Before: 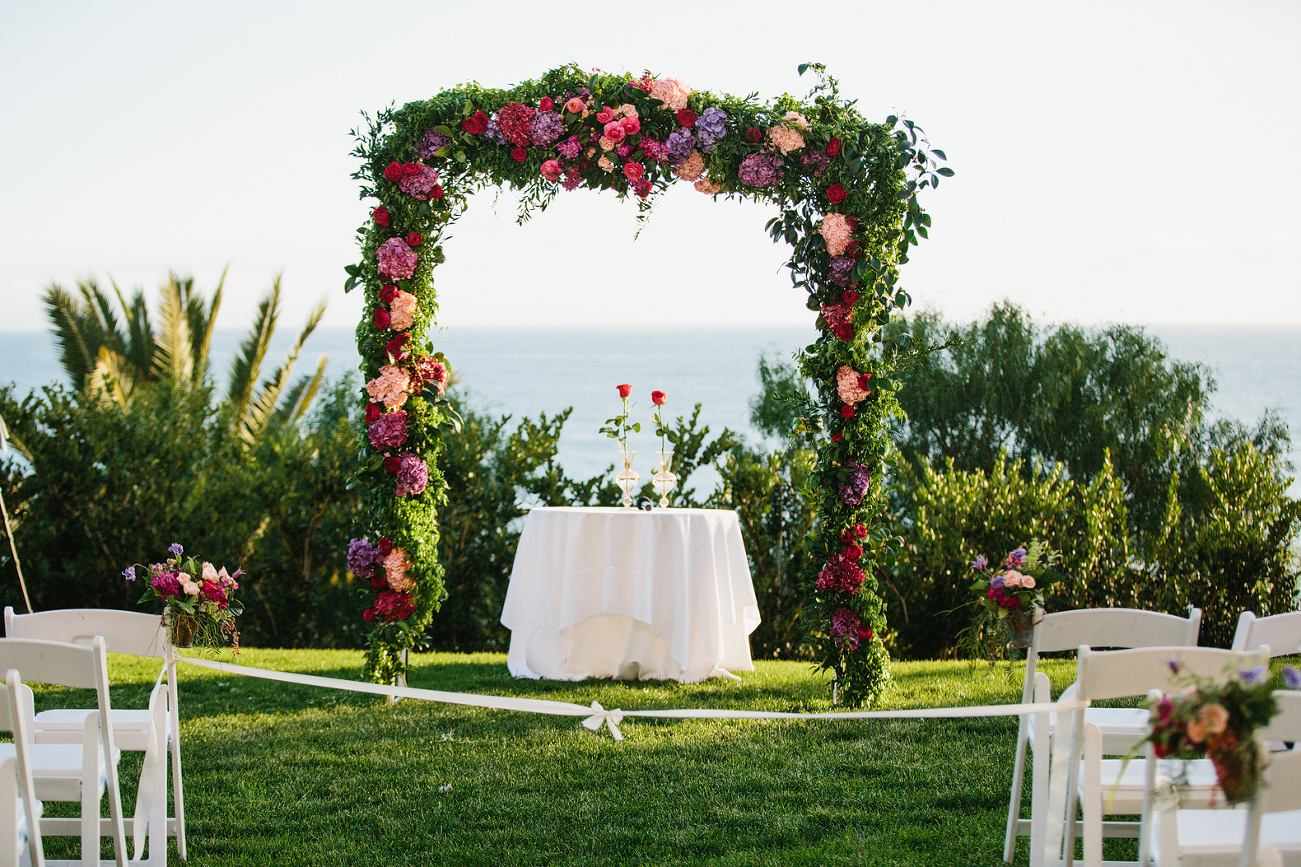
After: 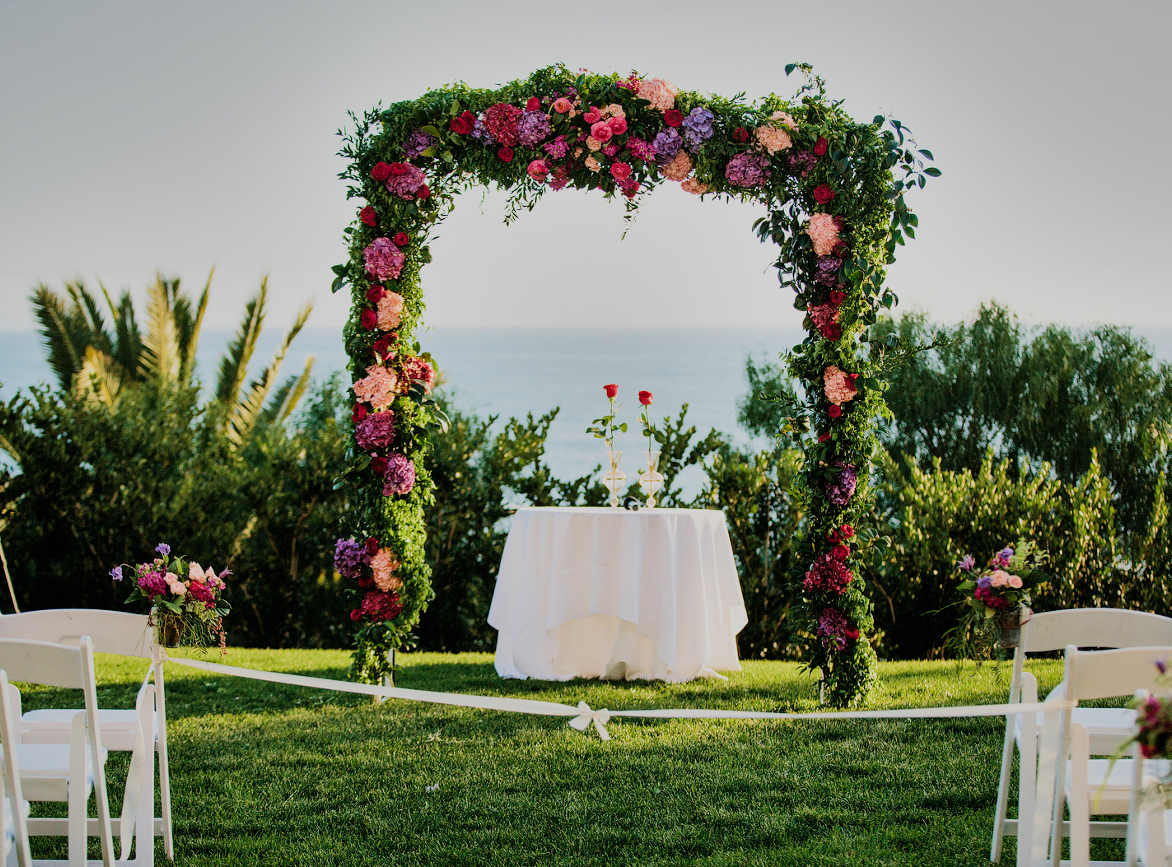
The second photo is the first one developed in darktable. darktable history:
velvia: on, module defaults
shadows and highlights: shadows 30.58, highlights -62.5, soften with gaussian
crop and rotate: left 1.132%, right 8.738%
filmic rgb: black relative exposure -7.65 EV, white relative exposure 4.56 EV, hardness 3.61, contrast 1.061, iterations of high-quality reconstruction 0
